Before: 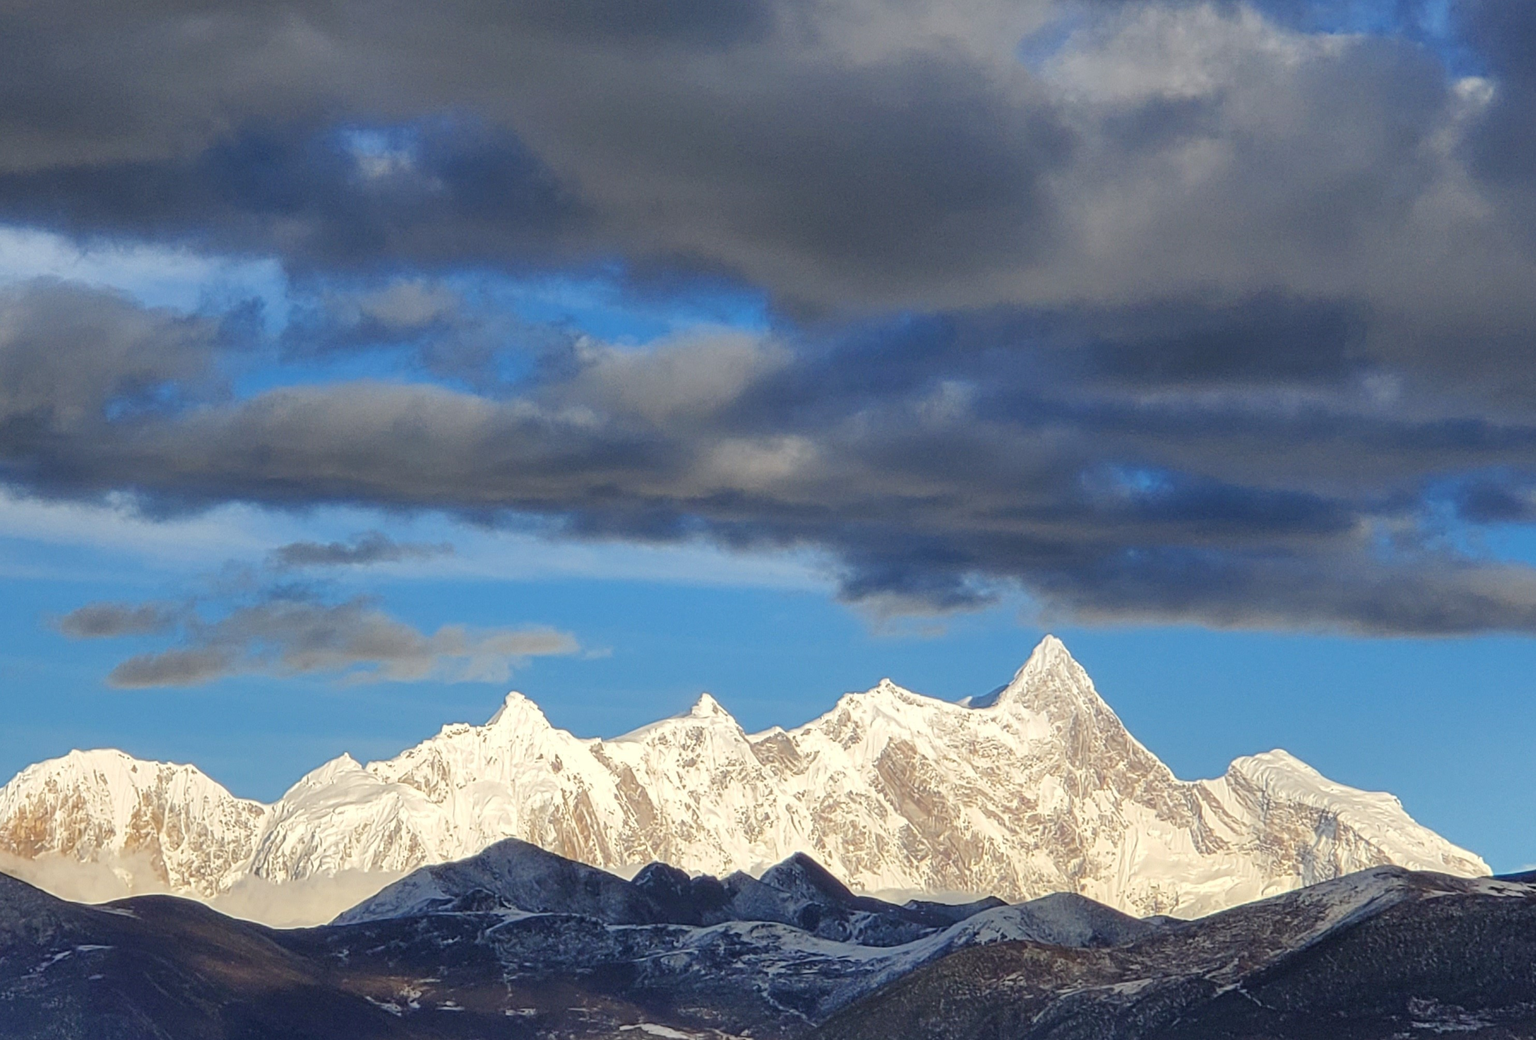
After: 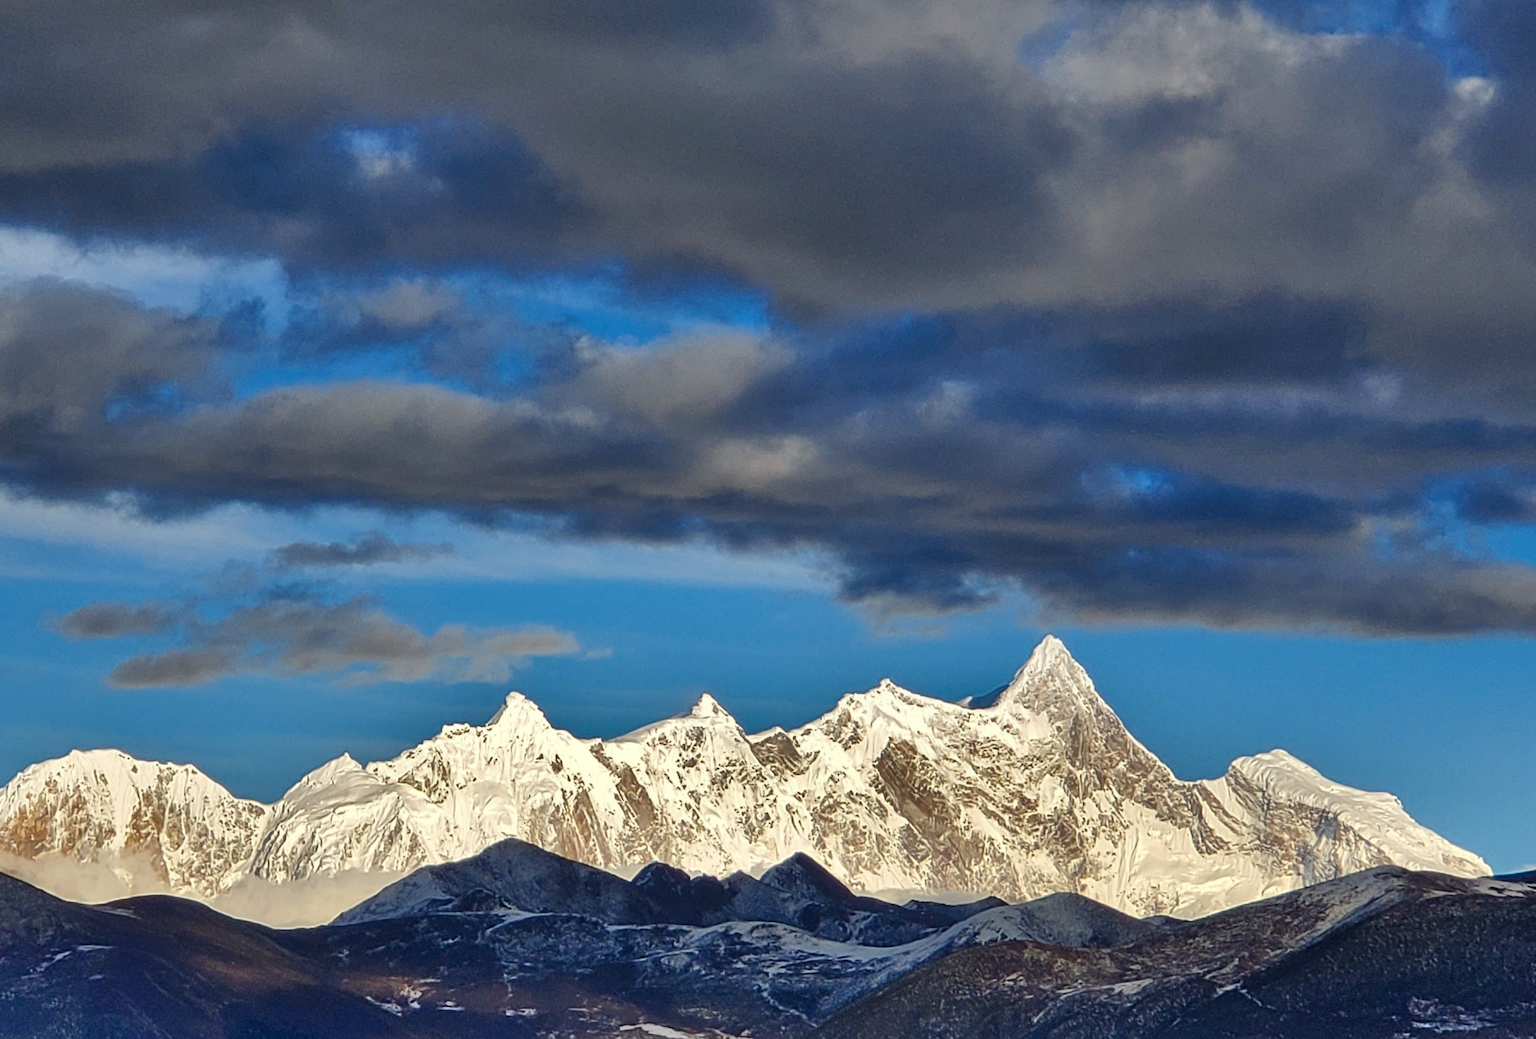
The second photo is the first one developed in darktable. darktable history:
shadows and highlights: white point adjustment 0.1, highlights -70, soften with gaussian
contrast brightness saturation: contrast 0.07, brightness -0.13, saturation 0.06
